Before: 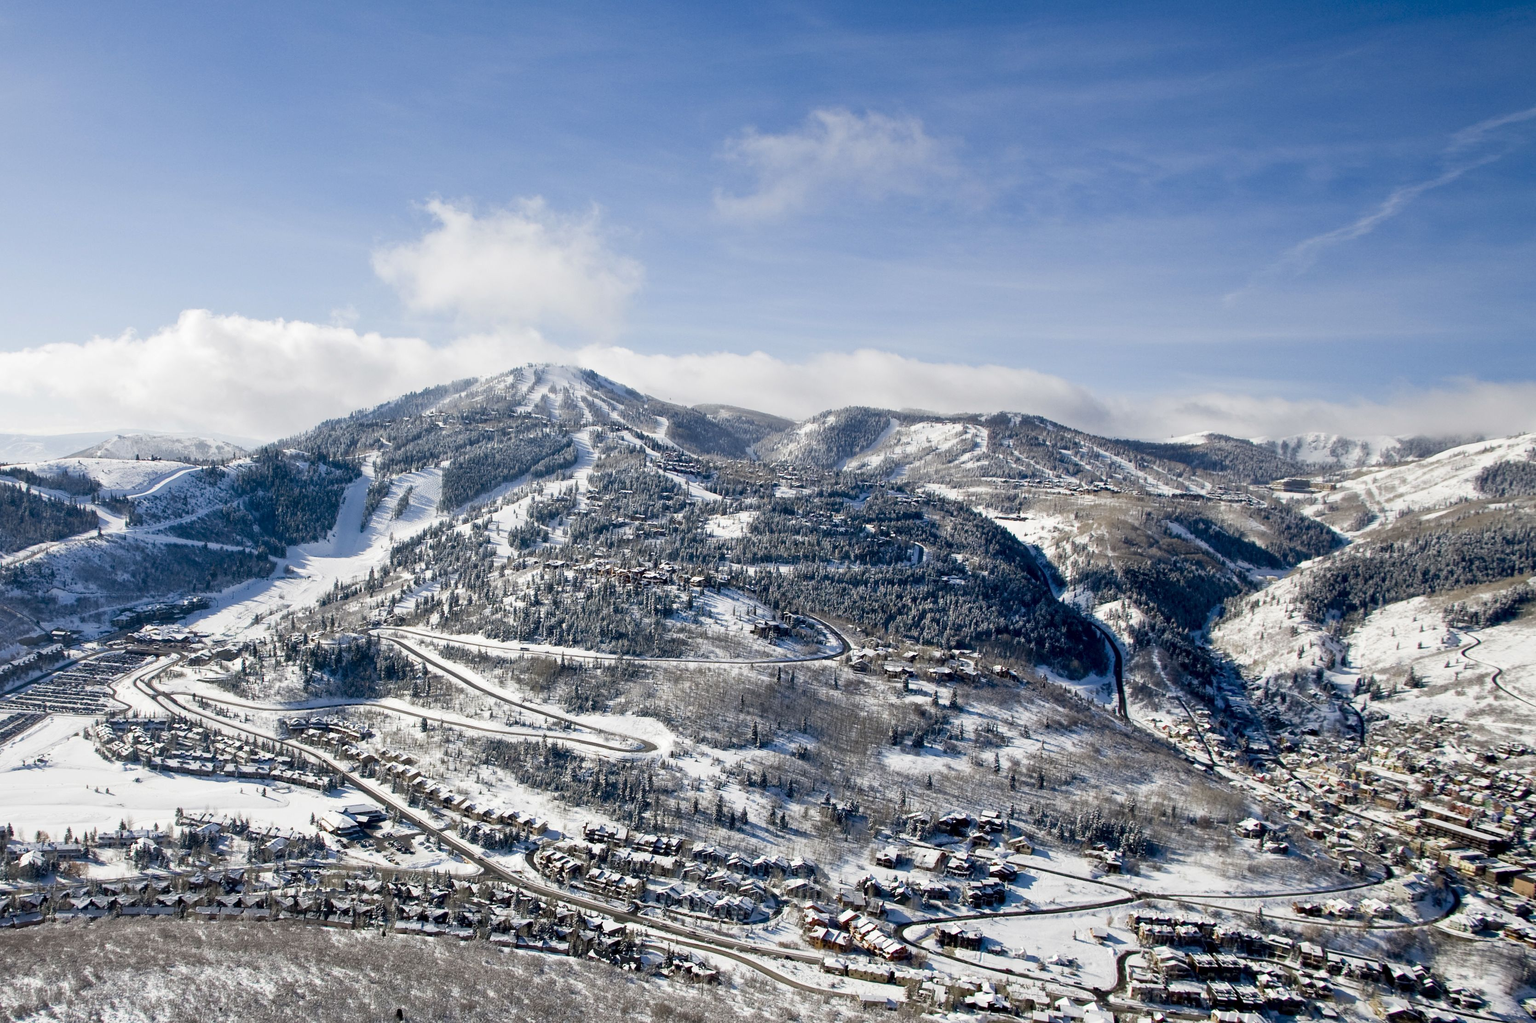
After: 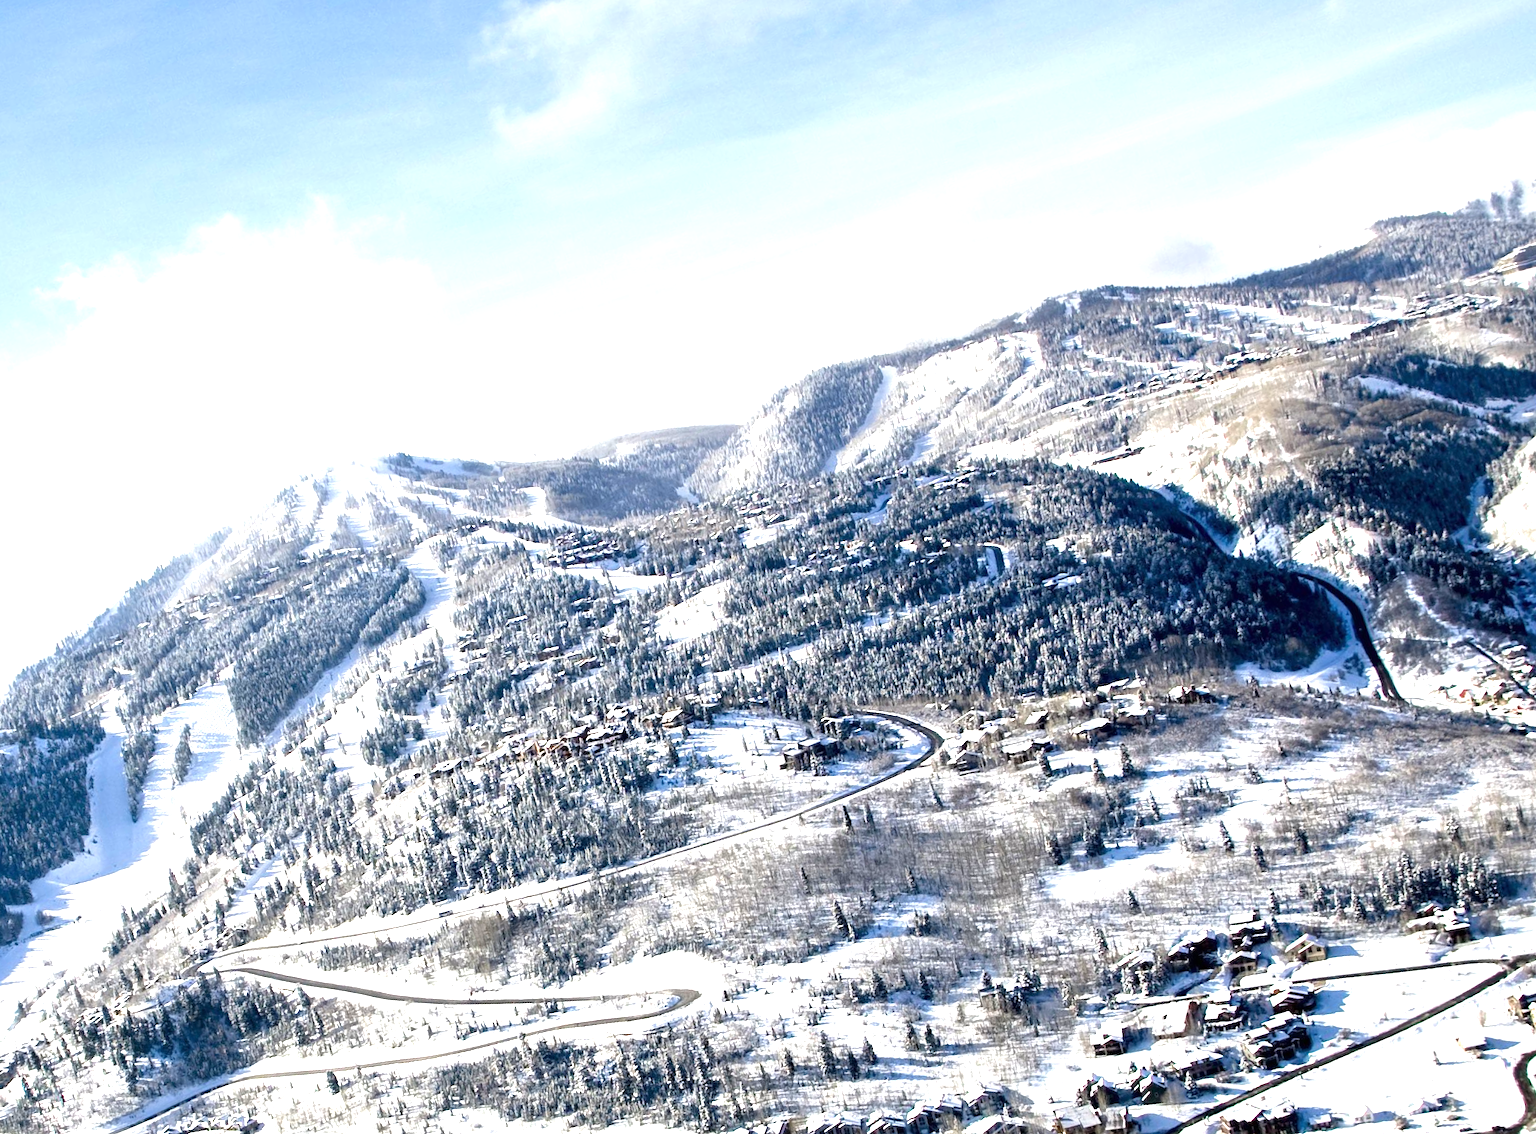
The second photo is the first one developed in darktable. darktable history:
crop and rotate: angle 19.18°, left 6.883%, right 4.024%, bottom 1.166%
tone equalizer: -8 EV -0.418 EV, -7 EV -0.405 EV, -6 EV -0.323 EV, -5 EV -0.208 EV, -3 EV 0.238 EV, -2 EV 0.327 EV, -1 EV 0.41 EV, +0 EV 0.393 EV
exposure: black level correction 0, exposure 0.889 EV, compensate highlight preservation false
